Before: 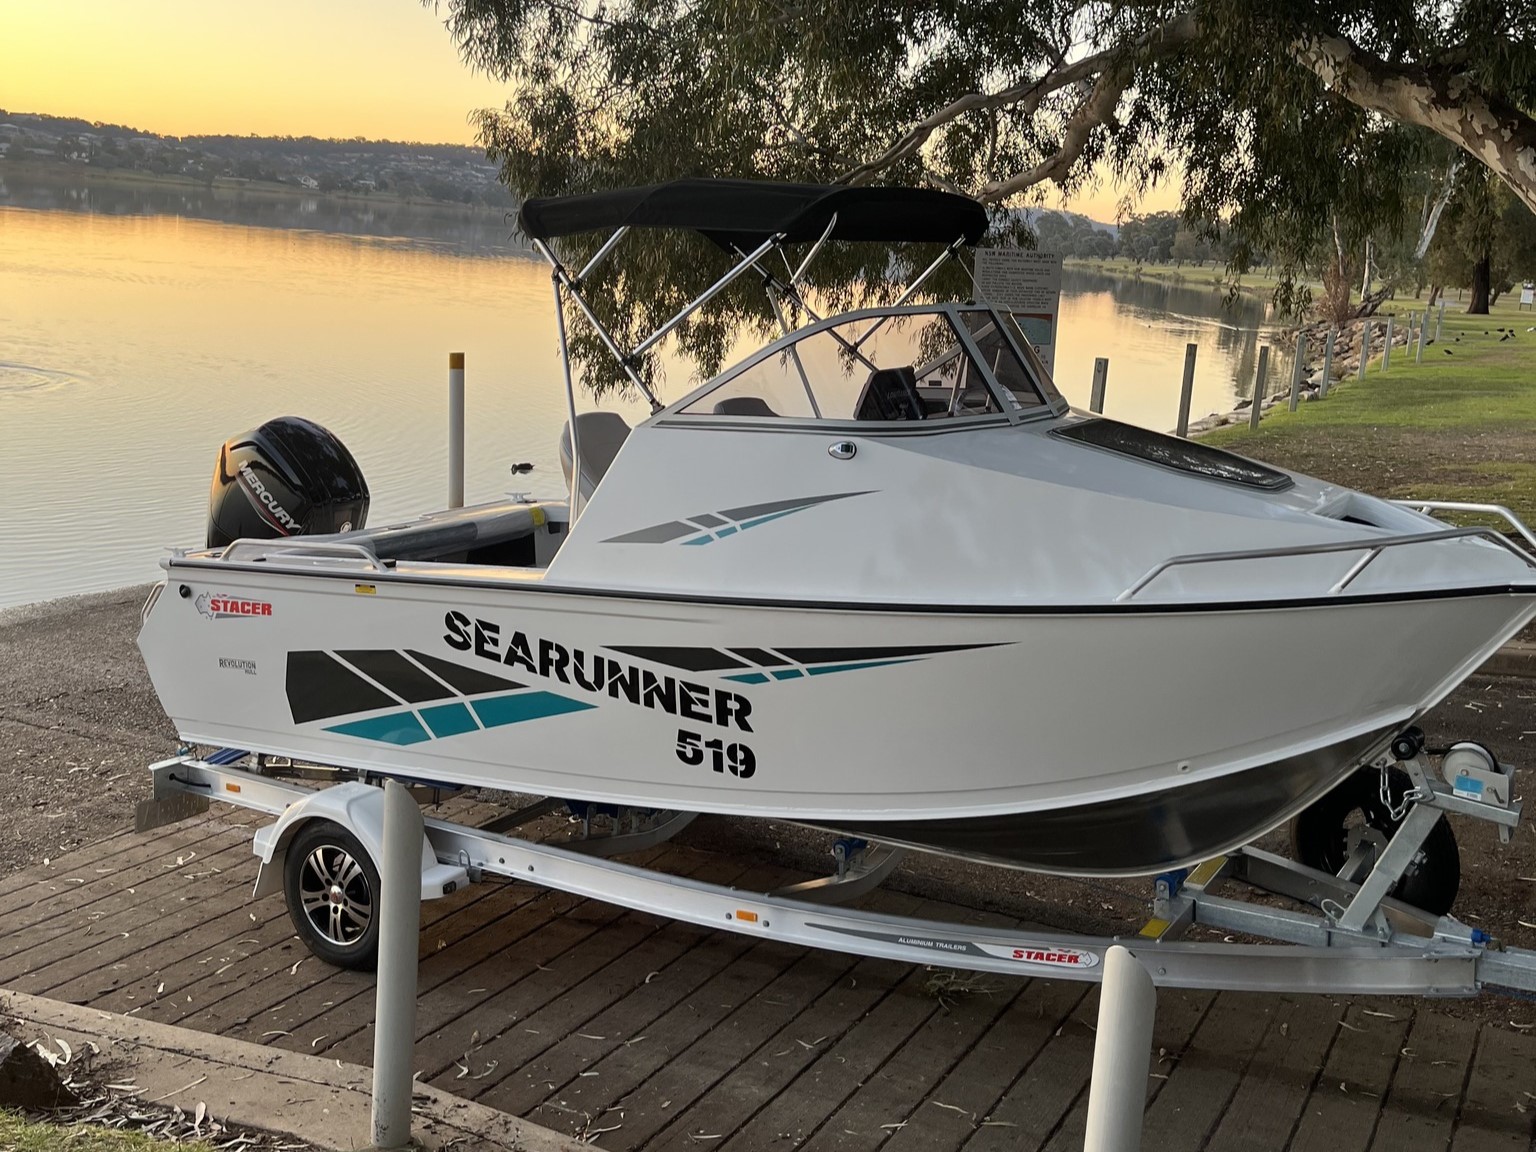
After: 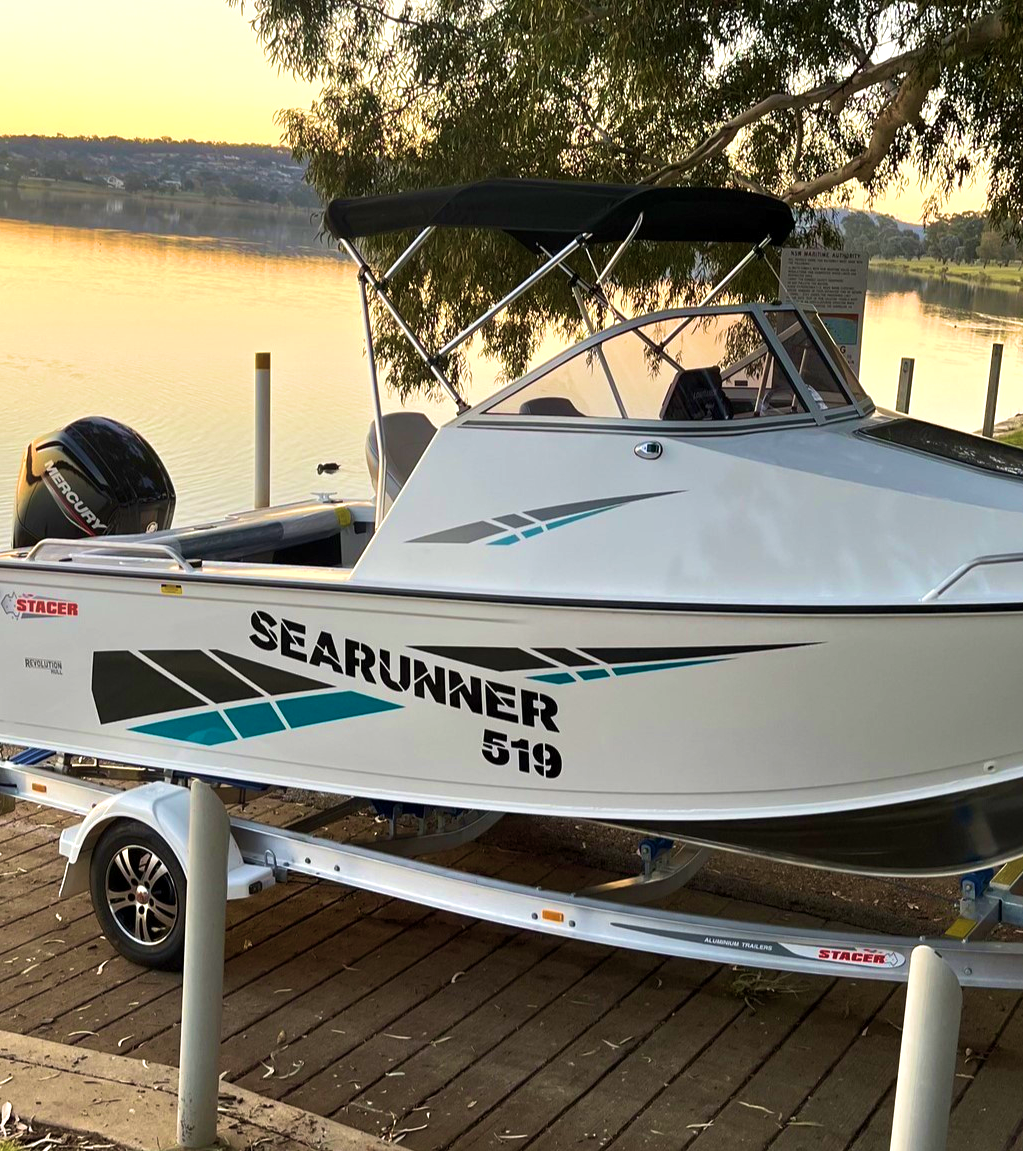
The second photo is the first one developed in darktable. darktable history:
tone curve: curves: ch0 [(0, 0) (0.405, 0.351) (1, 1)]
crop and rotate: left 12.673%, right 20.66%
exposure: black level correction 0.001, exposure 0.5 EV, compensate exposure bias true, compensate highlight preservation false
velvia: strength 75%
